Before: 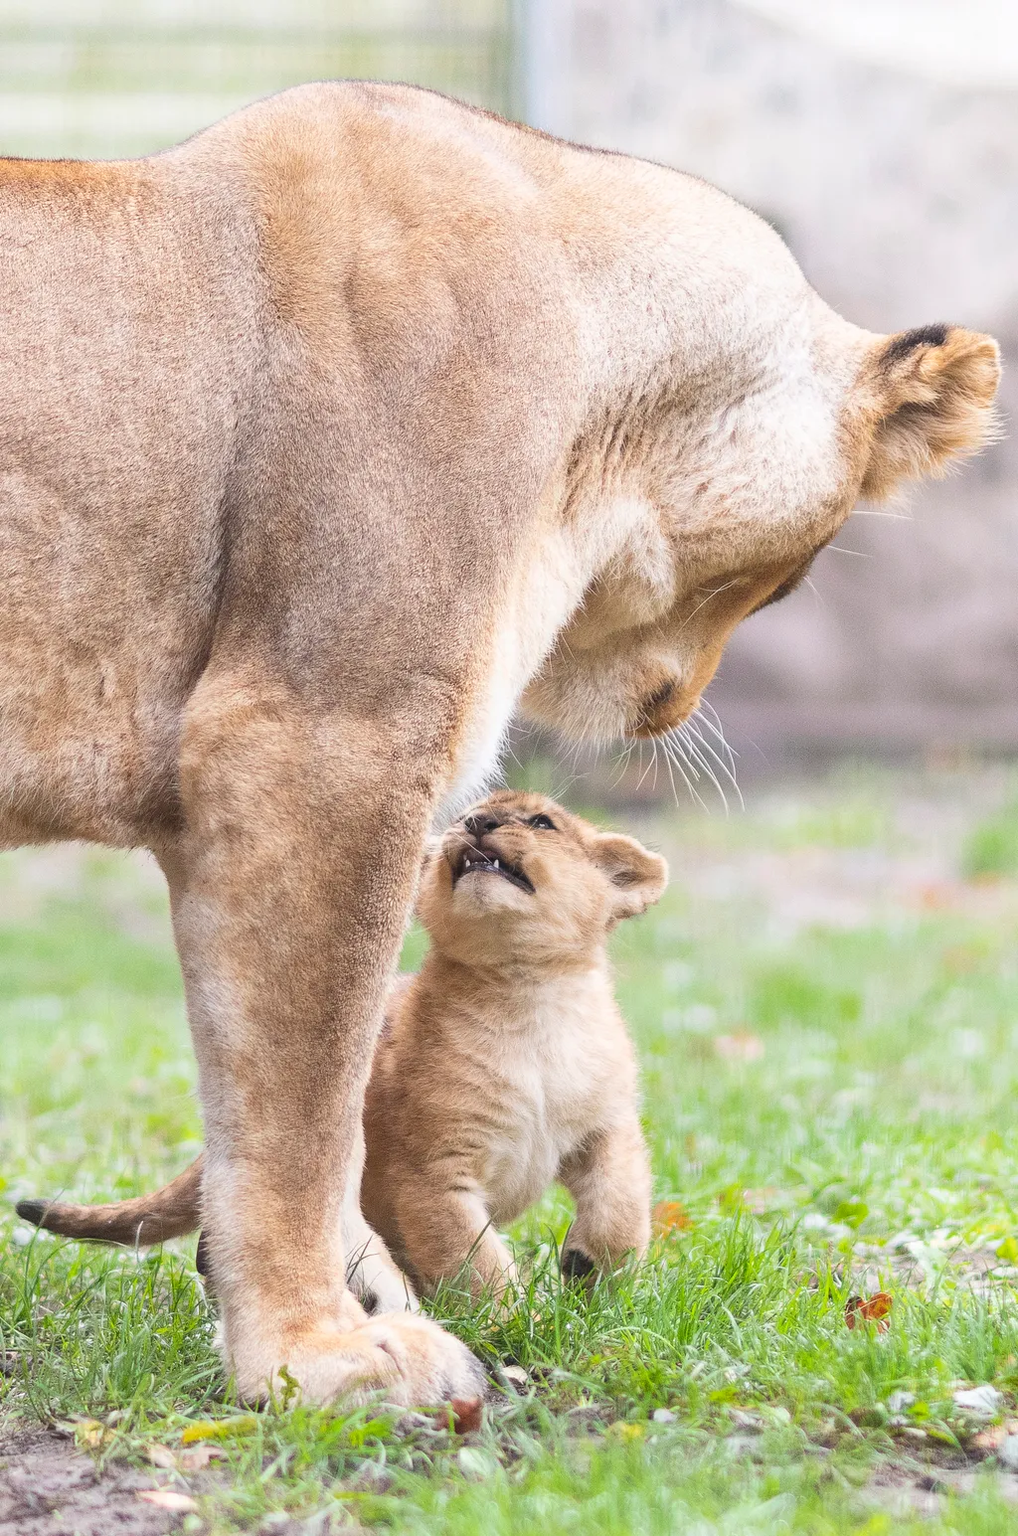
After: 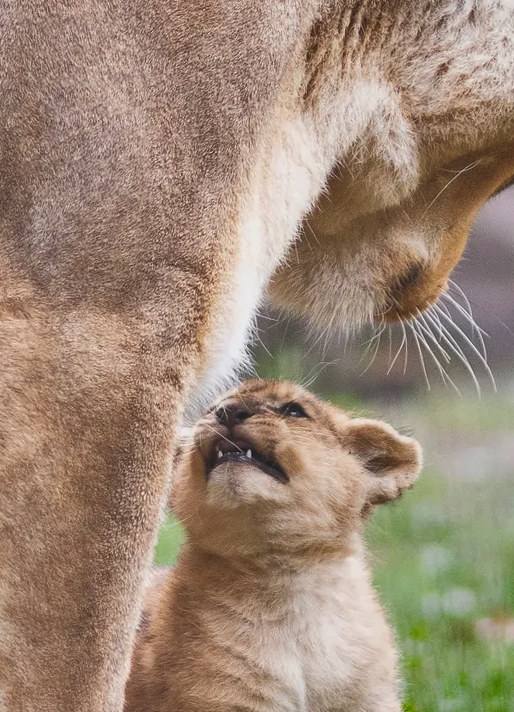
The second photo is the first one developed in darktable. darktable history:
crop: left 25%, top 25%, right 25%, bottom 25%
rotate and perspective: rotation -2°, crop left 0.022, crop right 0.978, crop top 0.049, crop bottom 0.951
shadows and highlights: shadows 24.5, highlights -78.15, soften with gaussian
exposure: black level correction -0.015, exposure -0.125 EV, compensate highlight preservation false
